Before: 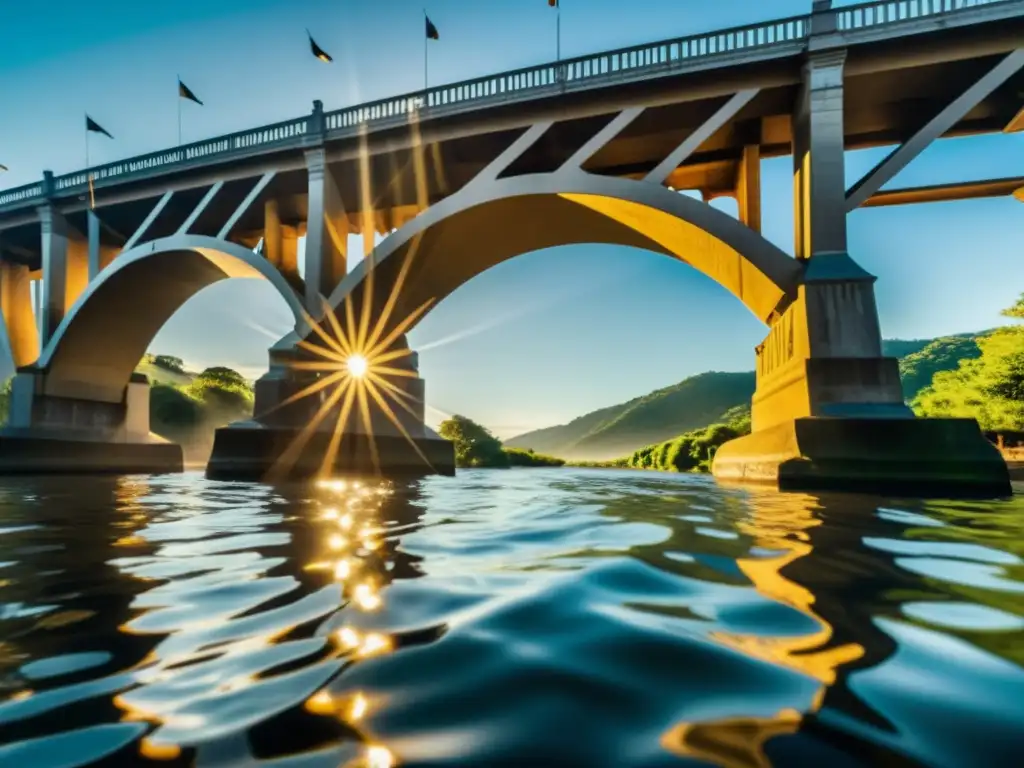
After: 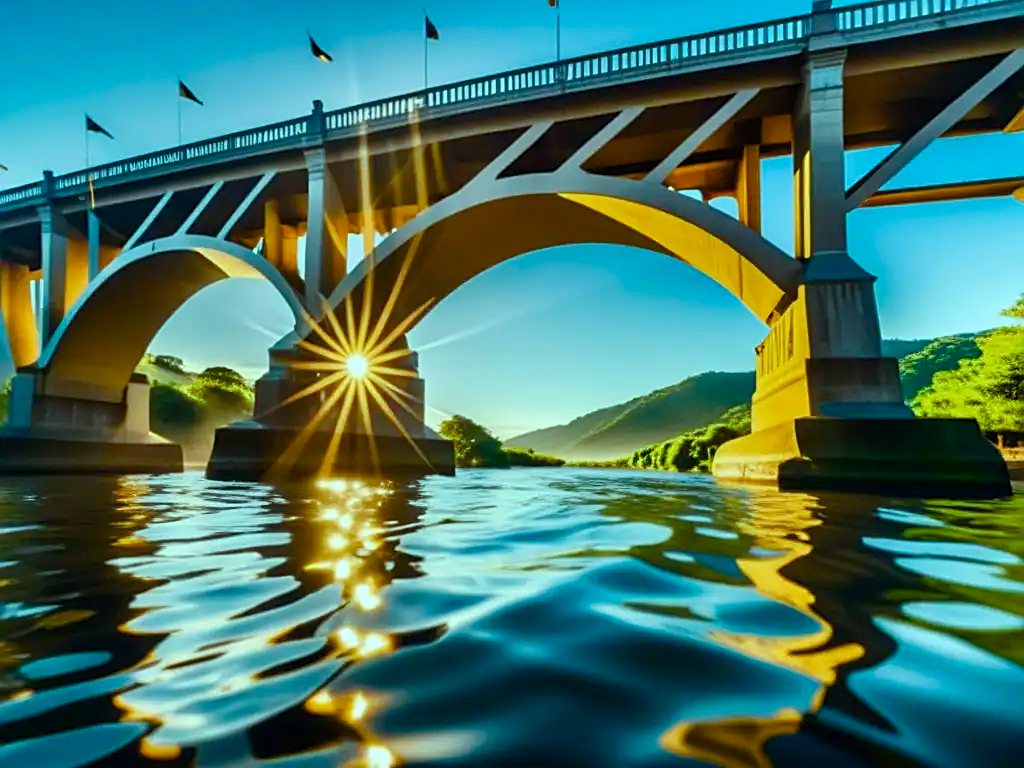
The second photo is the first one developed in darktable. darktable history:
sharpen: on, module defaults
color balance rgb: highlights gain › chroma 4.117%, highlights gain › hue 200.95°, linear chroma grading › global chroma -1.212%, perceptual saturation grading › global saturation 45.46%, perceptual saturation grading › highlights -50.448%, perceptual saturation grading › shadows 30.79%, global vibrance 20.469%
